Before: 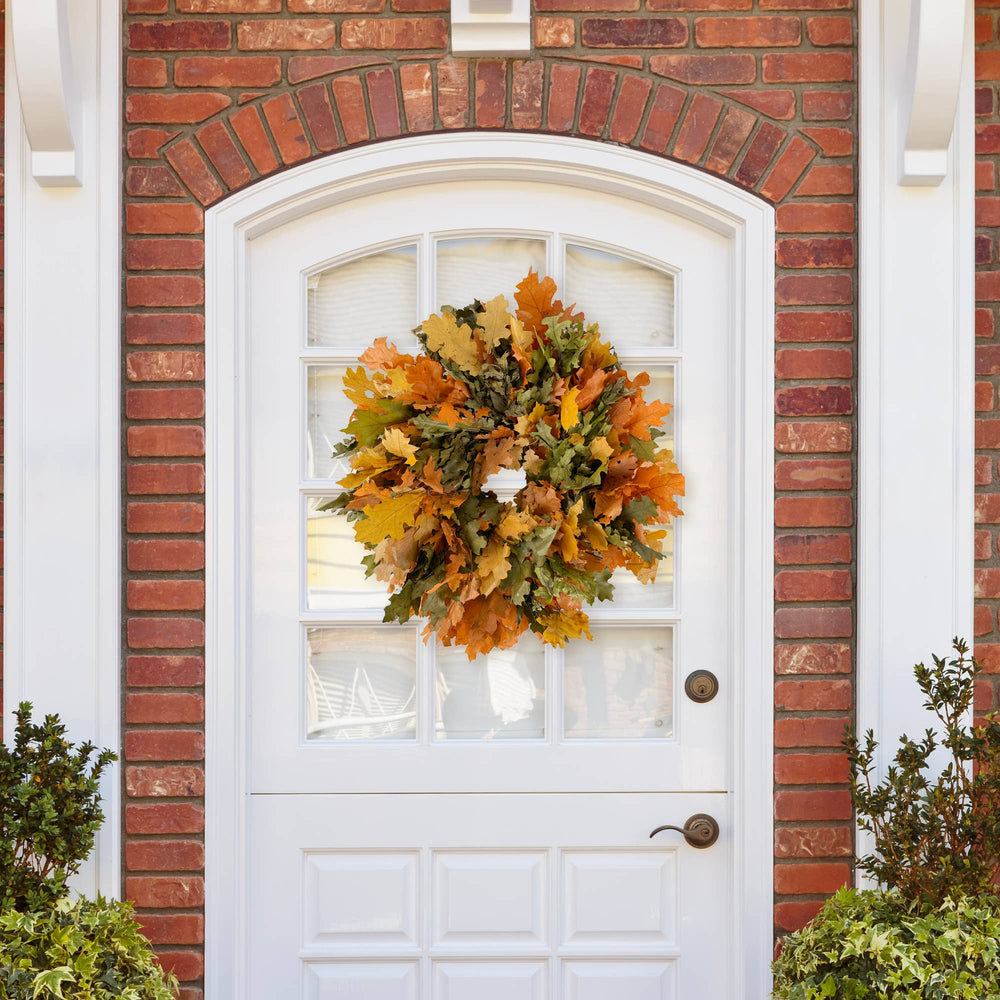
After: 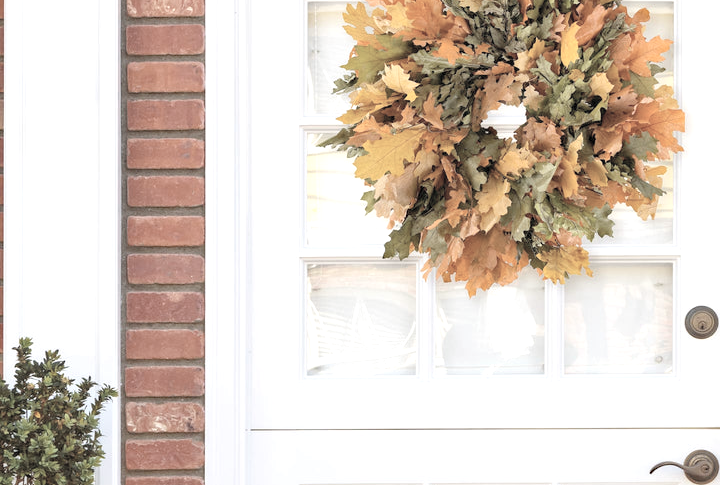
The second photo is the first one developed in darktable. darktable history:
haze removal: compatibility mode true, adaptive false
crop: top 36.498%, right 27.964%, bottom 14.995%
exposure: black level correction 0, exposure 0.5 EV, compensate exposure bias true, compensate highlight preservation false
contrast brightness saturation: brightness 0.18, saturation -0.5
white balance: red 1, blue 1
